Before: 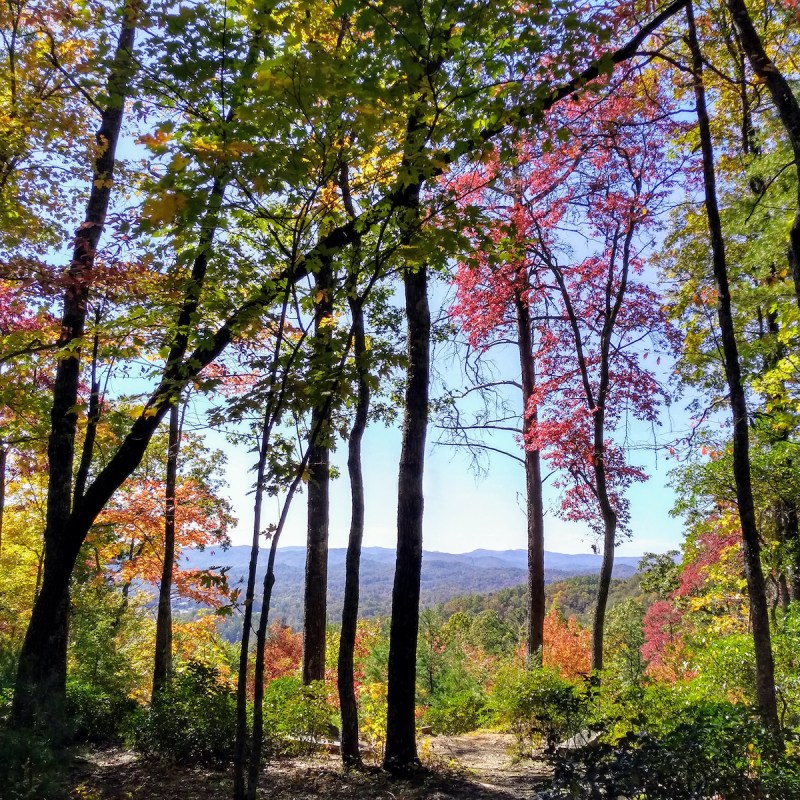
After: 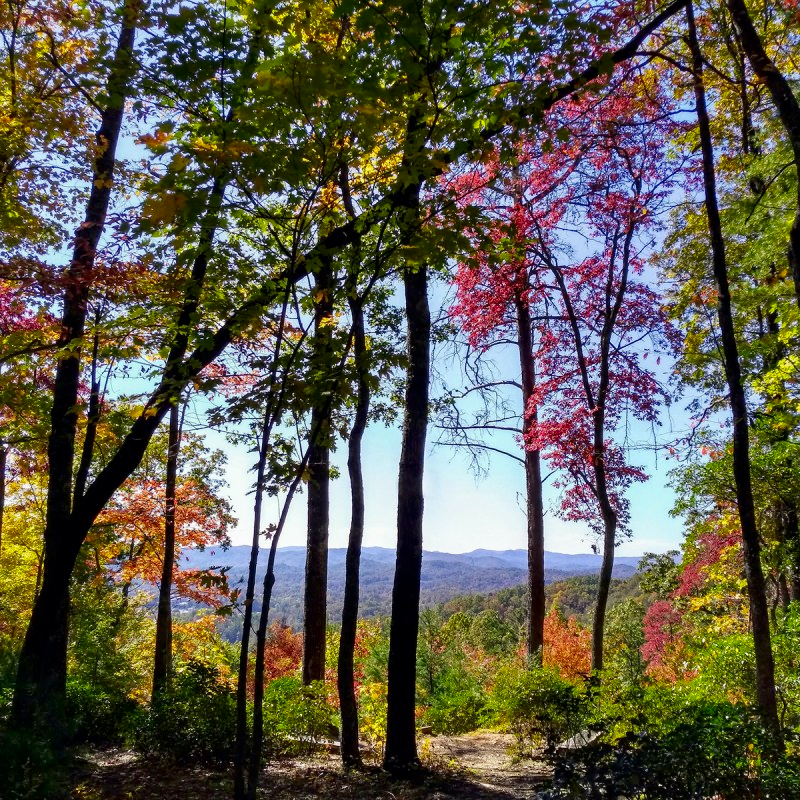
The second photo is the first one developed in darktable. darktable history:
contrast brightness saturation: contrast 0.066, brightness -0.138, saturation 0.109
